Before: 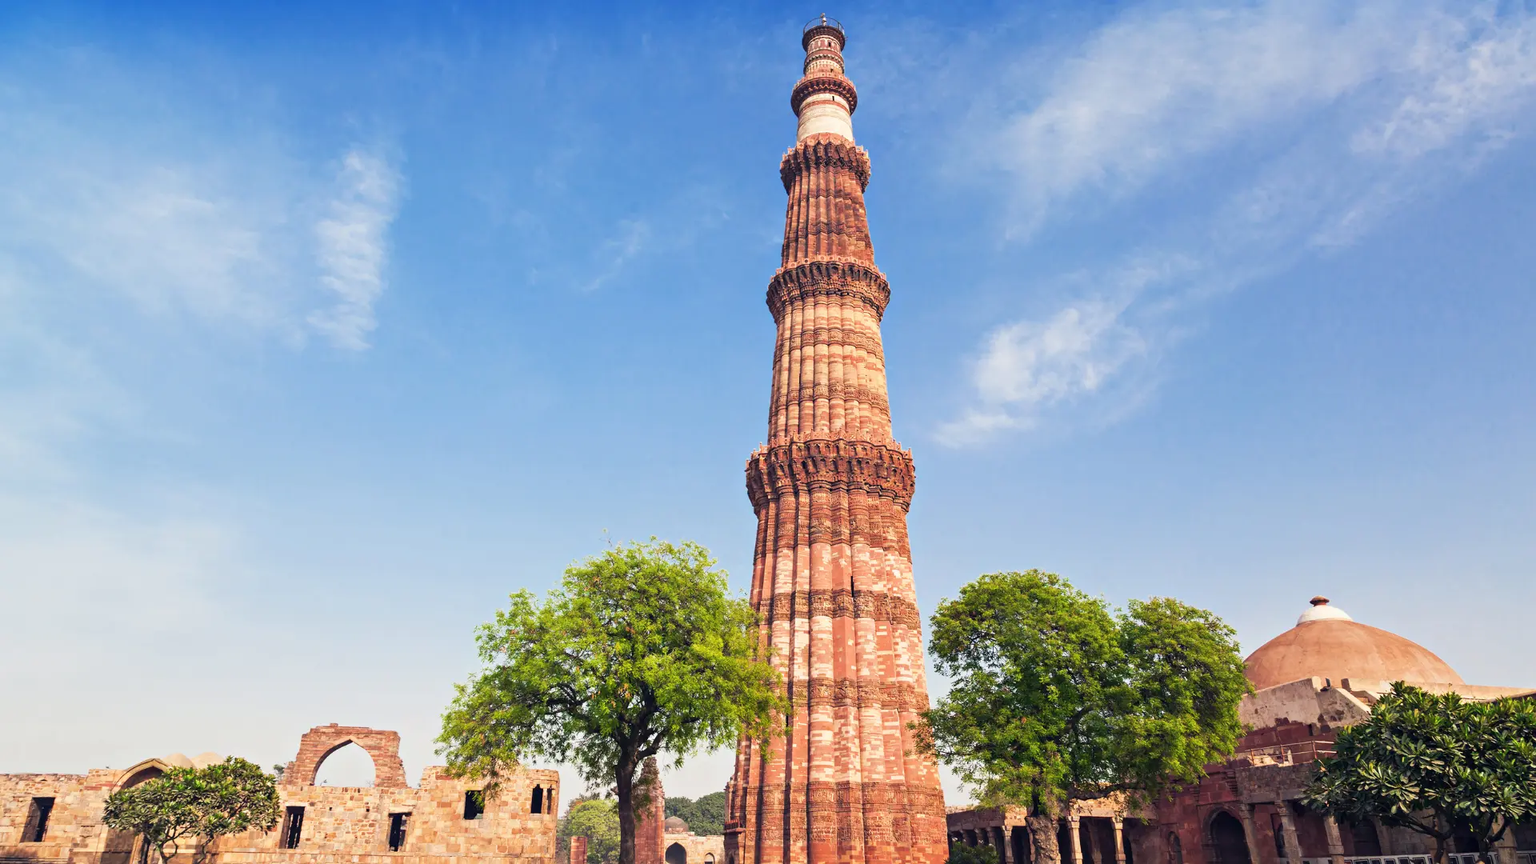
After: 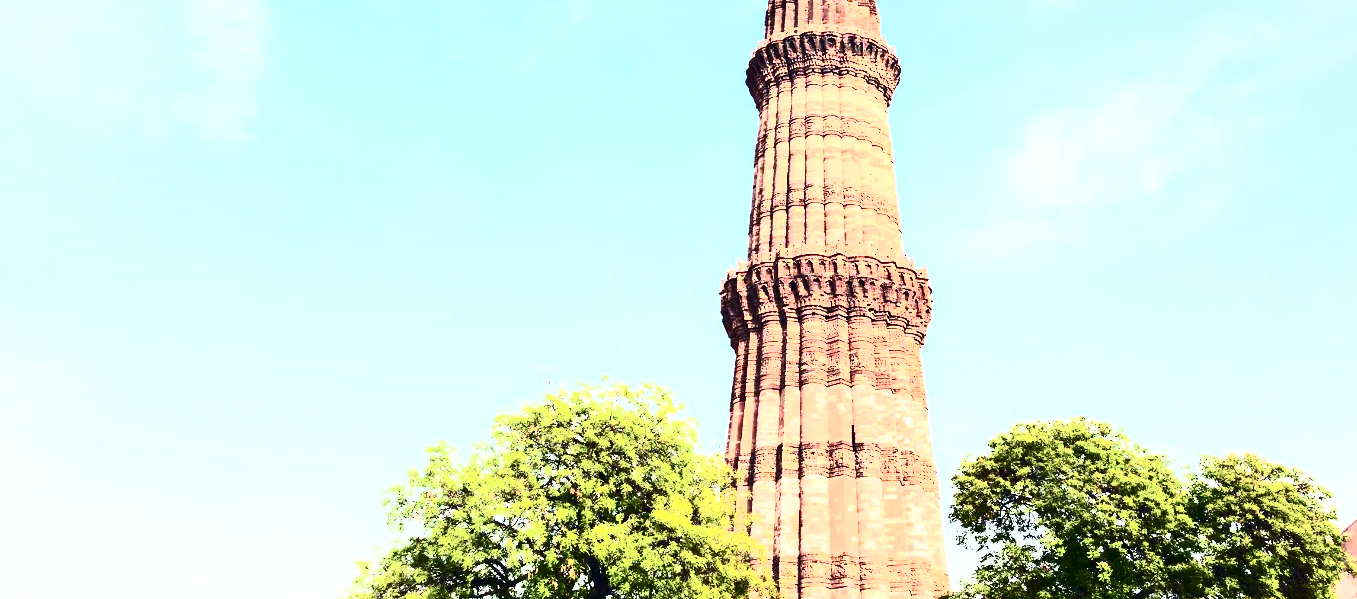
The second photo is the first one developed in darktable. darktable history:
exposure: exposure 0.479 EV, compensate exposure bias true, compensate highlight preservation false
crop: left 11.055%, top 27.319%, right 18.243%, bottom 17.138%
contrast brightness saturation: contrast 0.937, brightness 0.2
